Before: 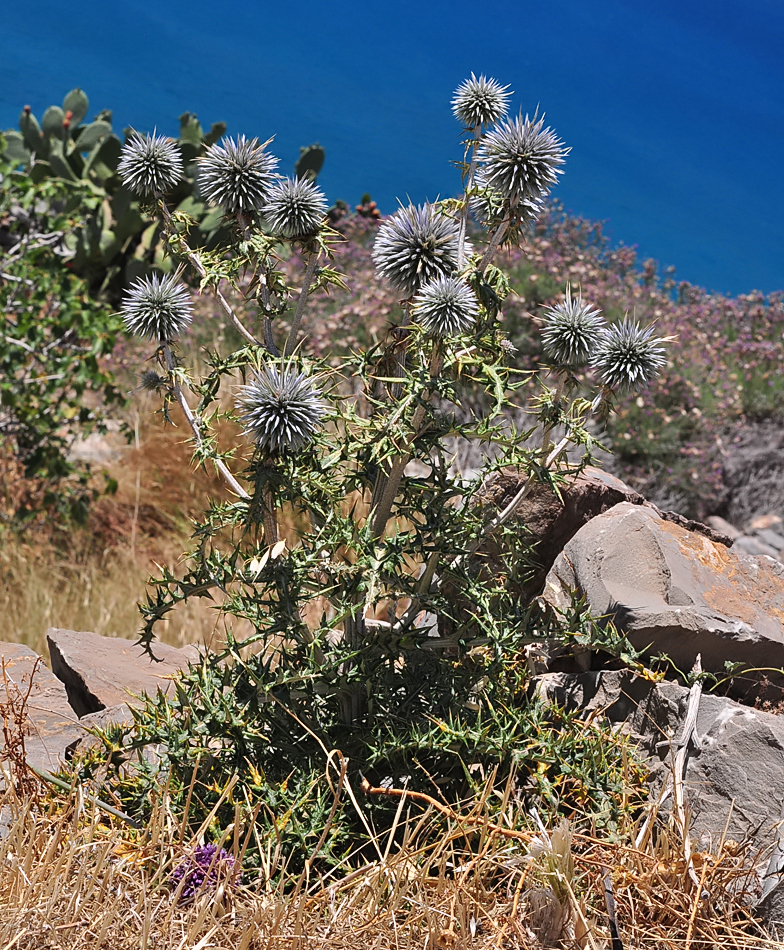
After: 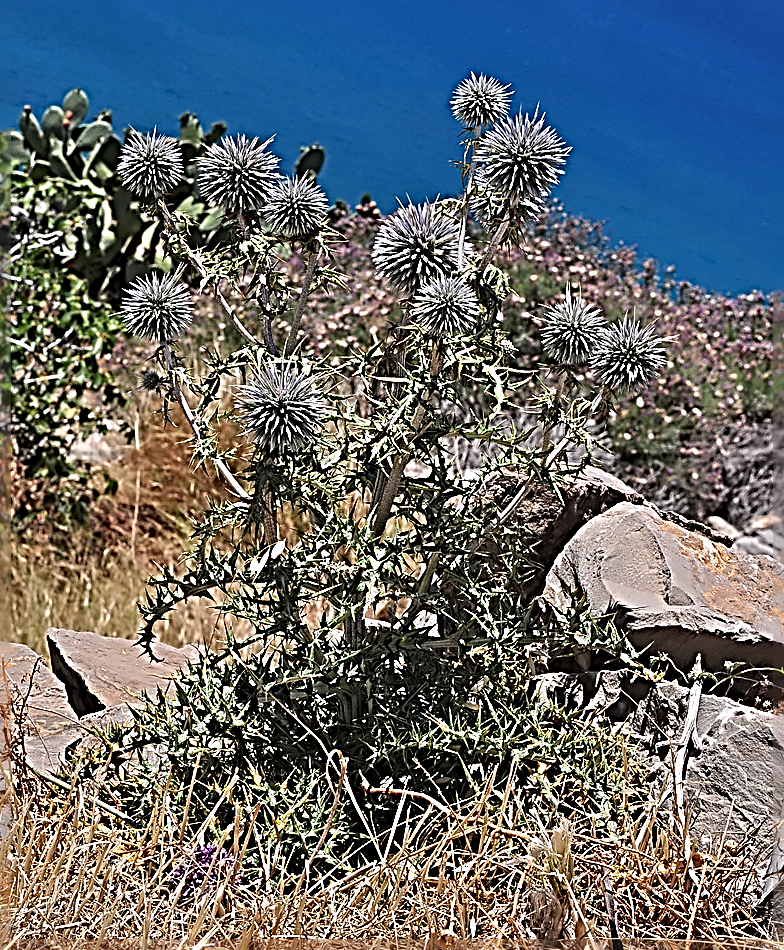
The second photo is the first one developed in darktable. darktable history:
sharpen: radius 4.043, amount 1.992
shadows and highlights: shadows 33.44, highlights -46.99, compress 49.57%, shadows color adjustment 97.68%, soften with gaussian
